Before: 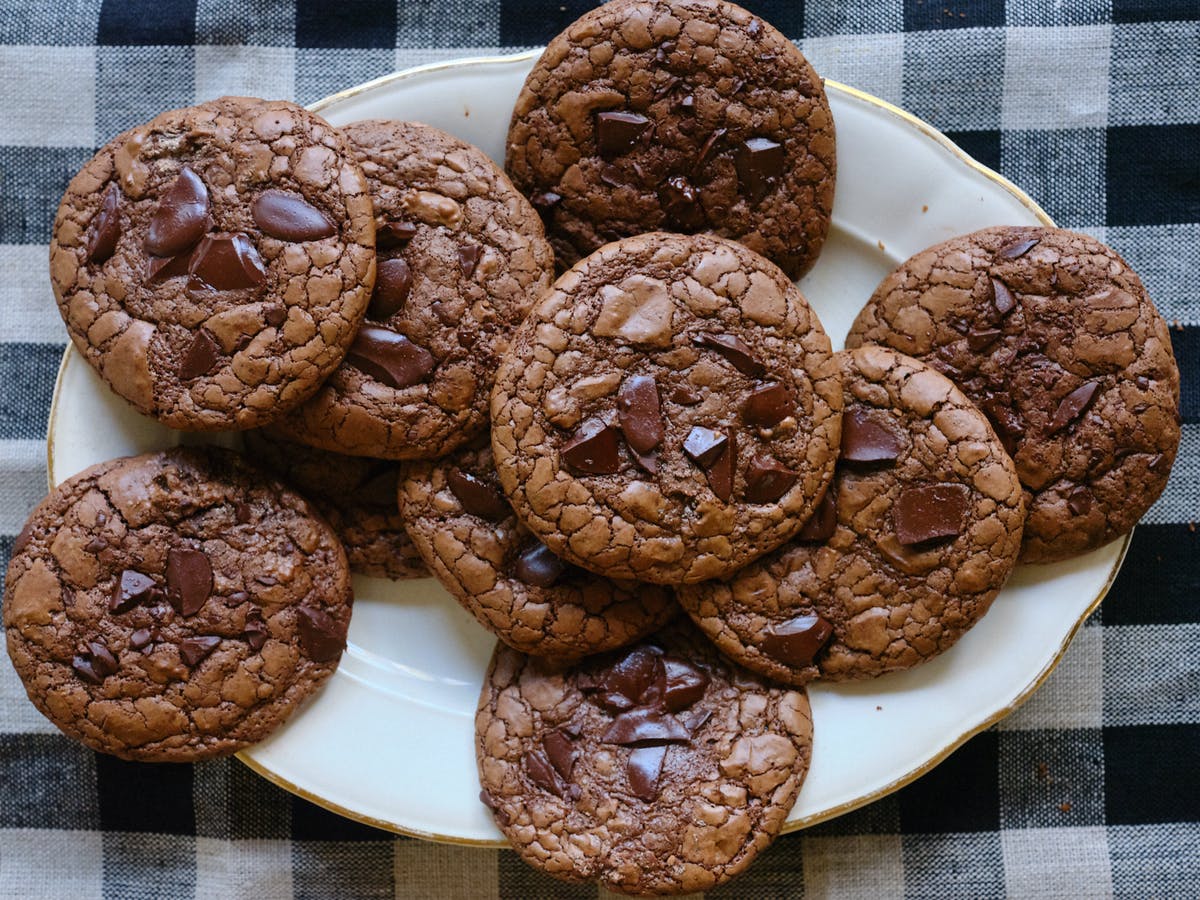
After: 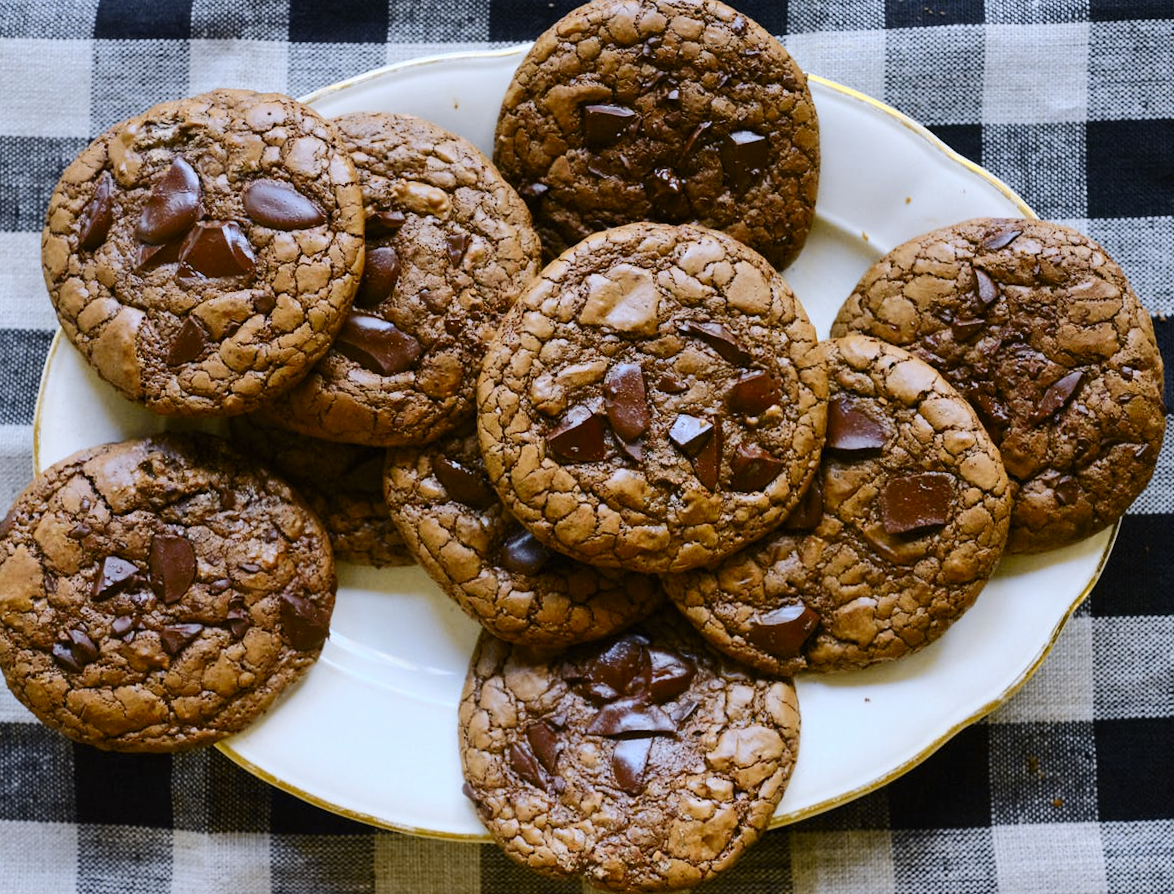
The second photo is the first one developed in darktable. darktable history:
rotate and perspective: rotation 0.226°, lens shift (vertical) -0.042, crop left 0.023, crop right 0.982, crop top 0.006, crop bottom 0.994
color balance: output saturation 110%
white balance: red 0.974, blue 1.044
tone curve: curves: ch0 [(0, 0) (0.239, 0.248) (0.508, 0.606) (0.828, 0.878) (1, 1)]; ch1 [(0, 0) (0.401, 0.42) (0.45, 0.464) (0.492, 0.498) (0.511, 0.507) (0.561, 0.549) (0.688, 0.726) (1, 1)]; ch2 [(0, 0) (0.411, 0.433) (0.5, 0.504) (0.545, 0.574) (1, 1)], color space Lab, independent channels, preserve colors none
